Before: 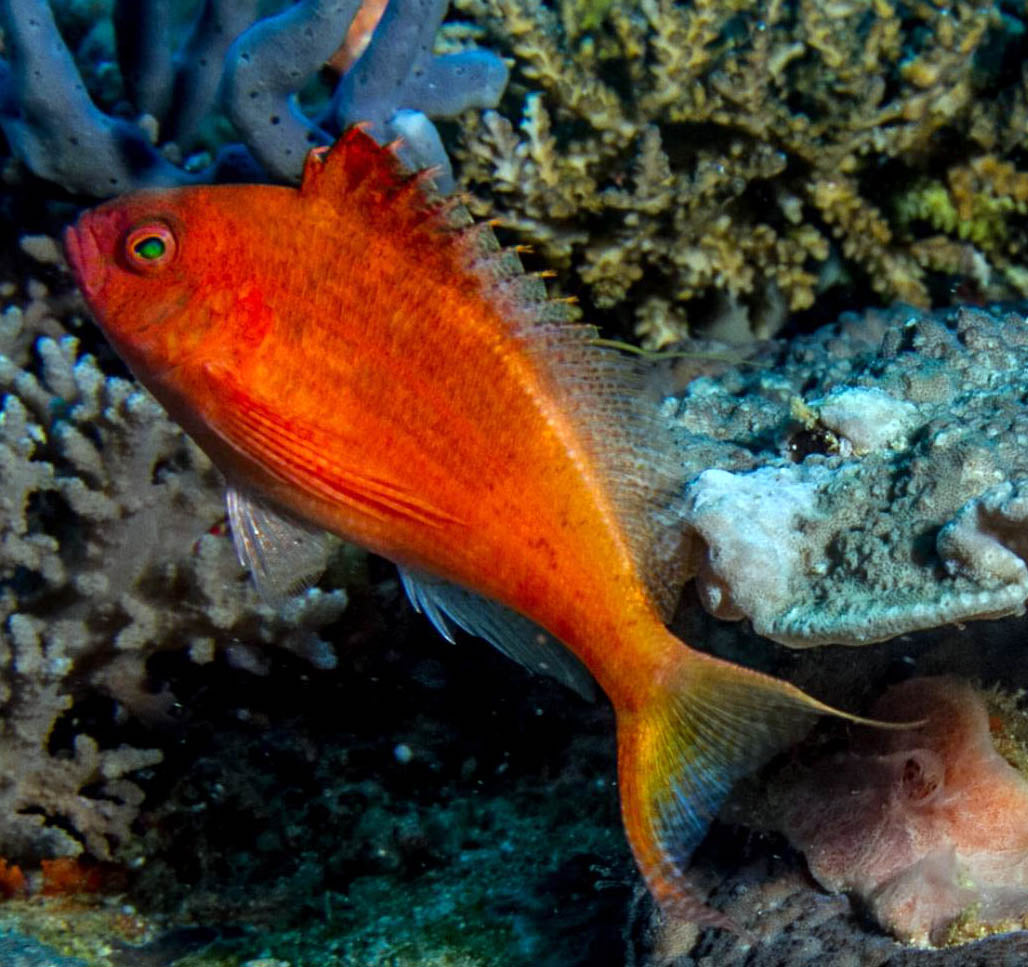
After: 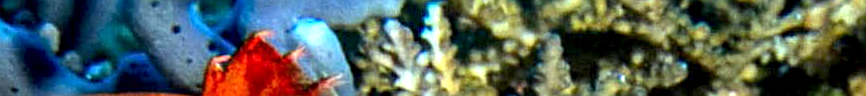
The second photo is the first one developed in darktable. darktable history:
exposure: black level correction 0.001, exposure 1.3 EV, compensate highlight preservation false
crop and rotate: left 9.644%, top 9.491%, right 6.021%, bottom 80.509%
sharpen: amount 0.6
